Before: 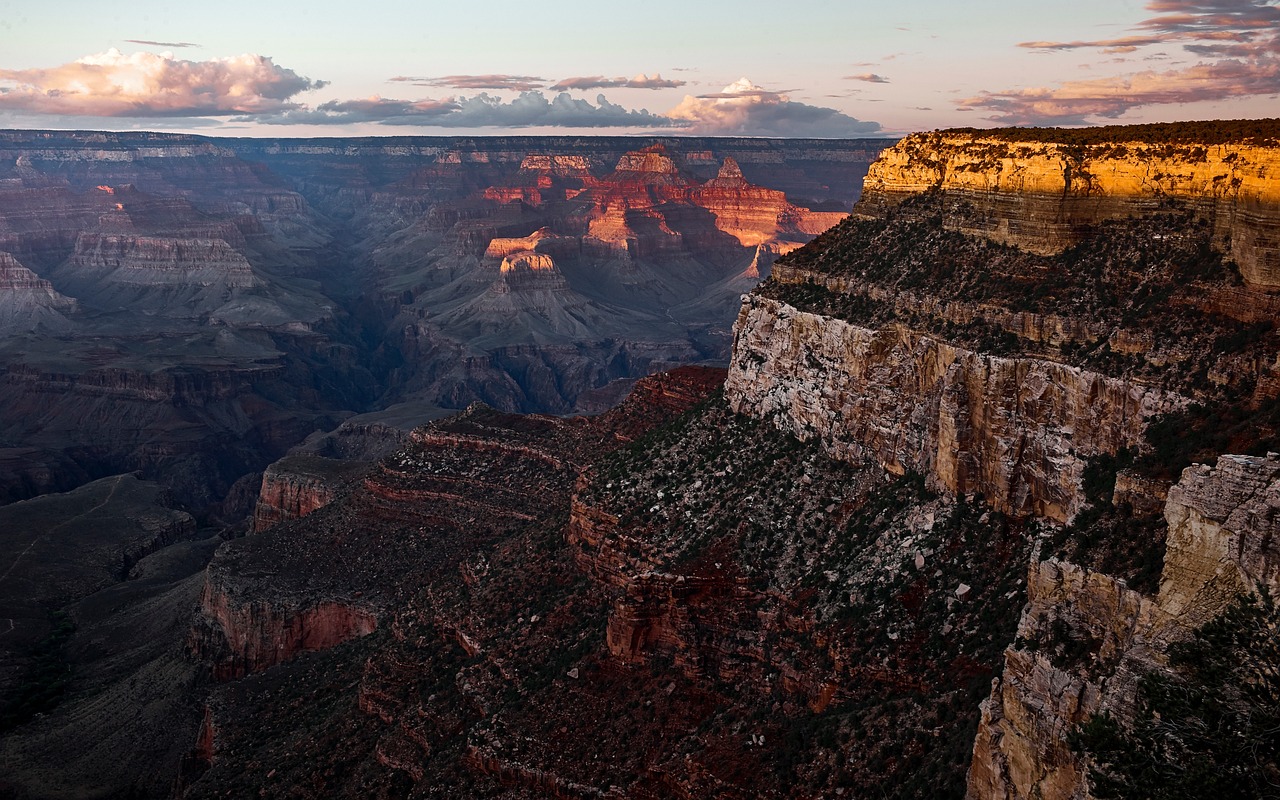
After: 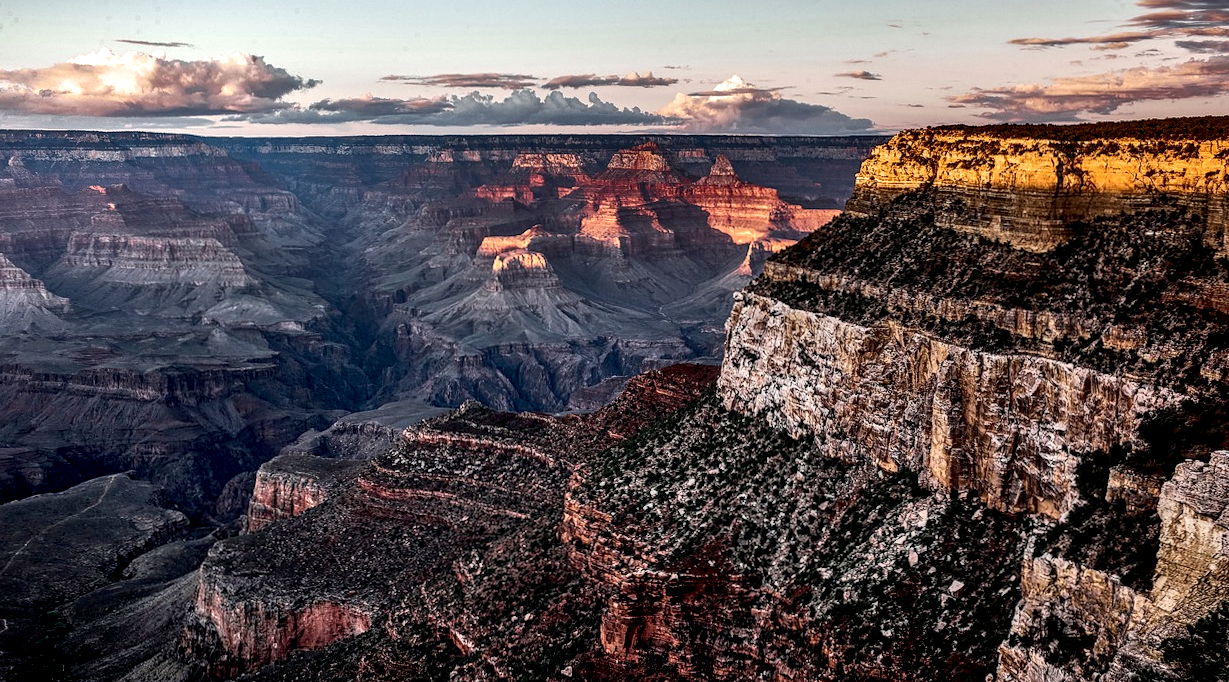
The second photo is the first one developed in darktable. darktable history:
crop and rotate: angle 0.2°, left 0.275%, right 3.127%, bottom 14.18%
local contrast: highlights 19%, detail 186%
shadows and highlights: soften with gaussian
